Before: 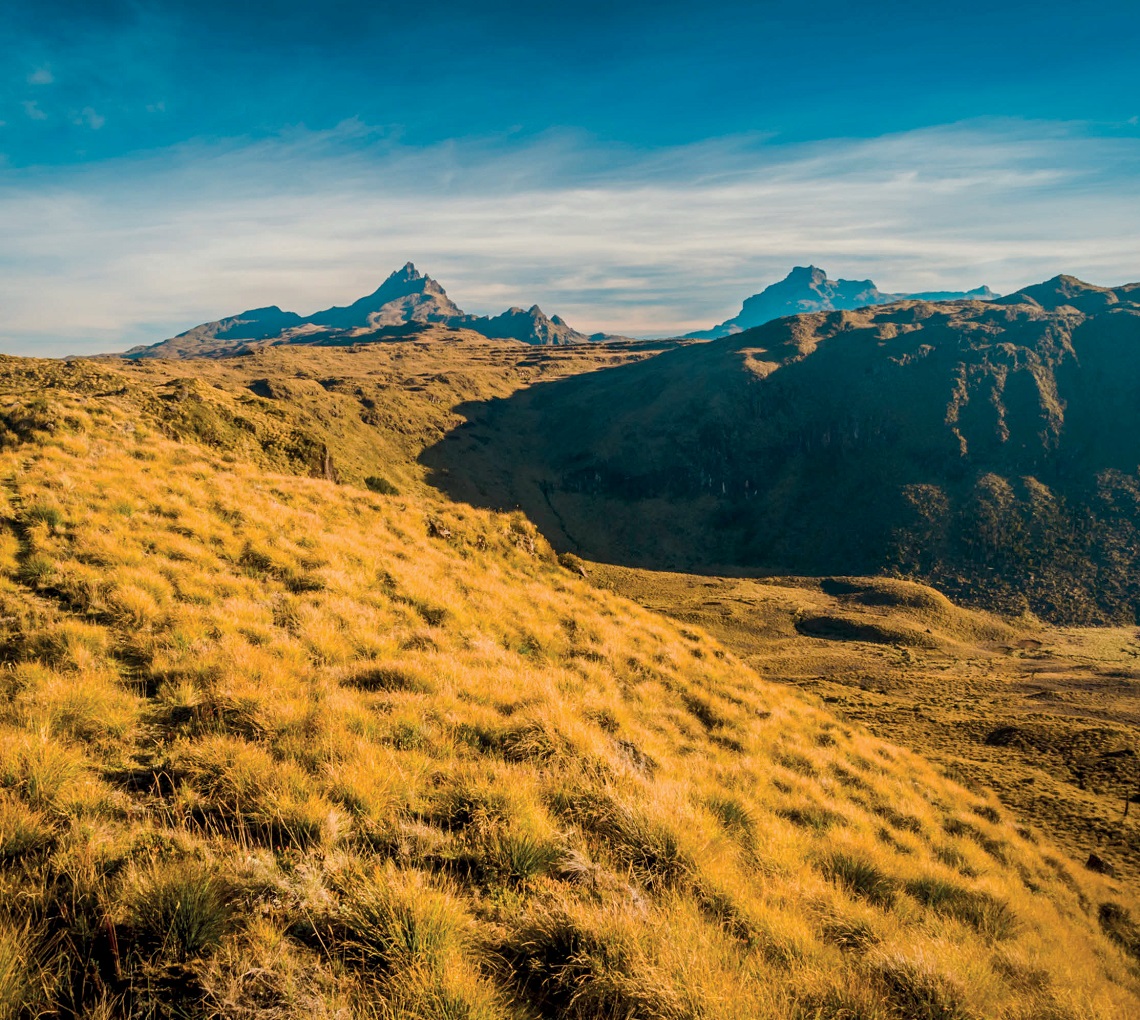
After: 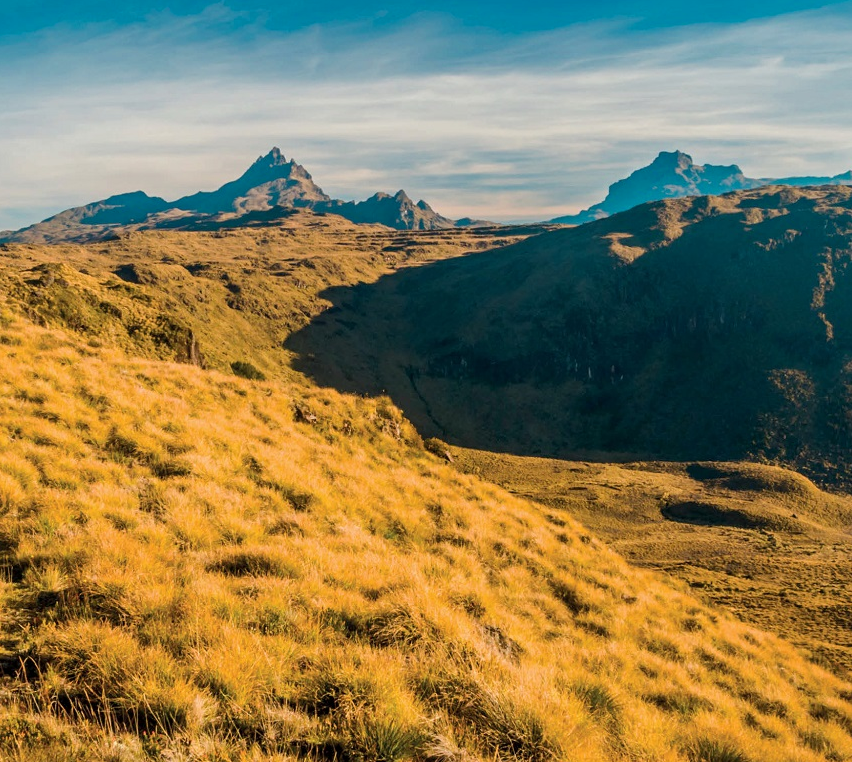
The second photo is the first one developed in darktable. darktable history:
crop and rotate: left 11.831%, top 11.346%, right 13.429%, bottom 13.899%
color zones: curves: ch0 [(0, 0.5) (0.143, 0.5) (0.286, 0.5) (0.429, 0.5) (0.571, 0.5) (0.714, 0.476) (0.857, 0.5) (1, 0.5)]; ch2 [(0, 0.5) (0.143, 0.5) (0.286, 0.5) (0.429, 0.5) (0.571, 0.5) (0.714, 0.487) (0.857, 0.5) (1, 0.5)]
